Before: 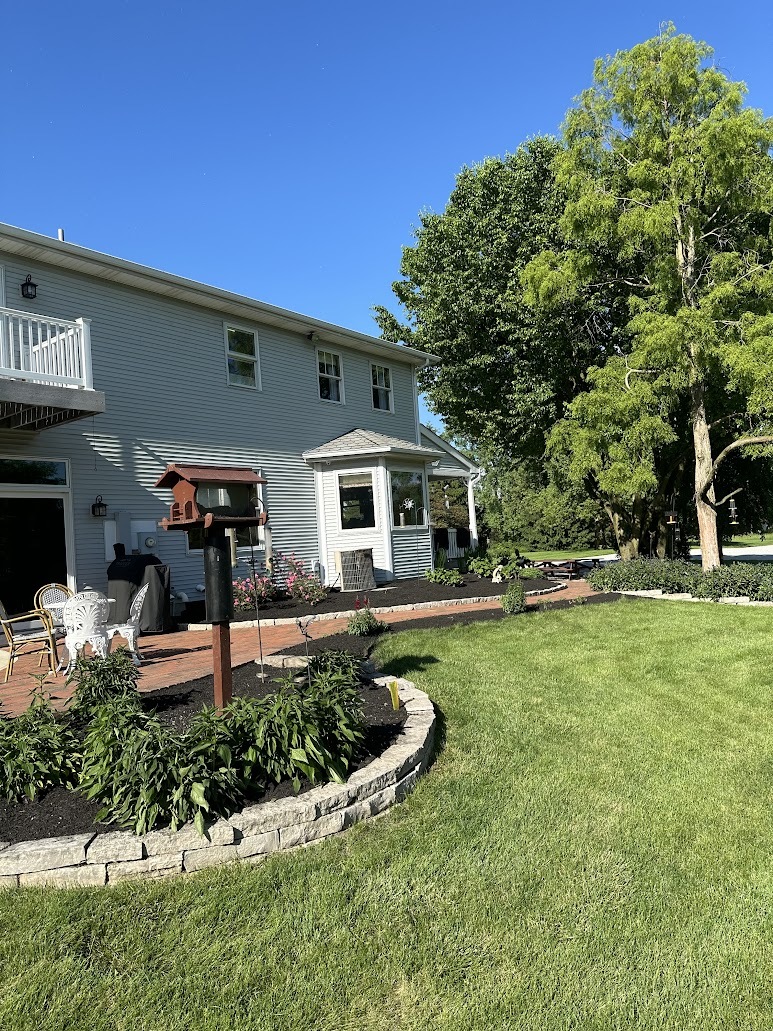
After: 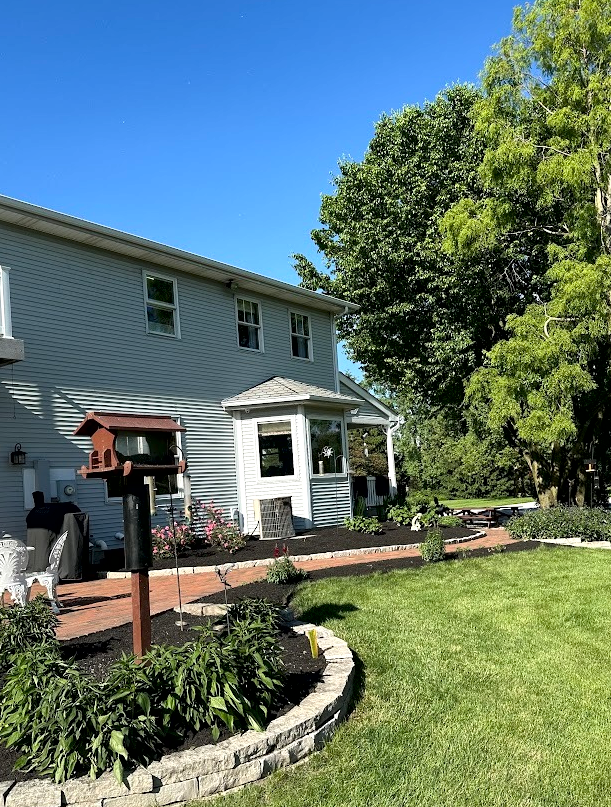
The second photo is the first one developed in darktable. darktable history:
local contrast: mode bilateral grid, contrast 99, coarseness 99, detail 165%, midtone range 0.2
crop and rotate: left 10.559%, top 5.06%, right 10.341%, bottom 16.579%
